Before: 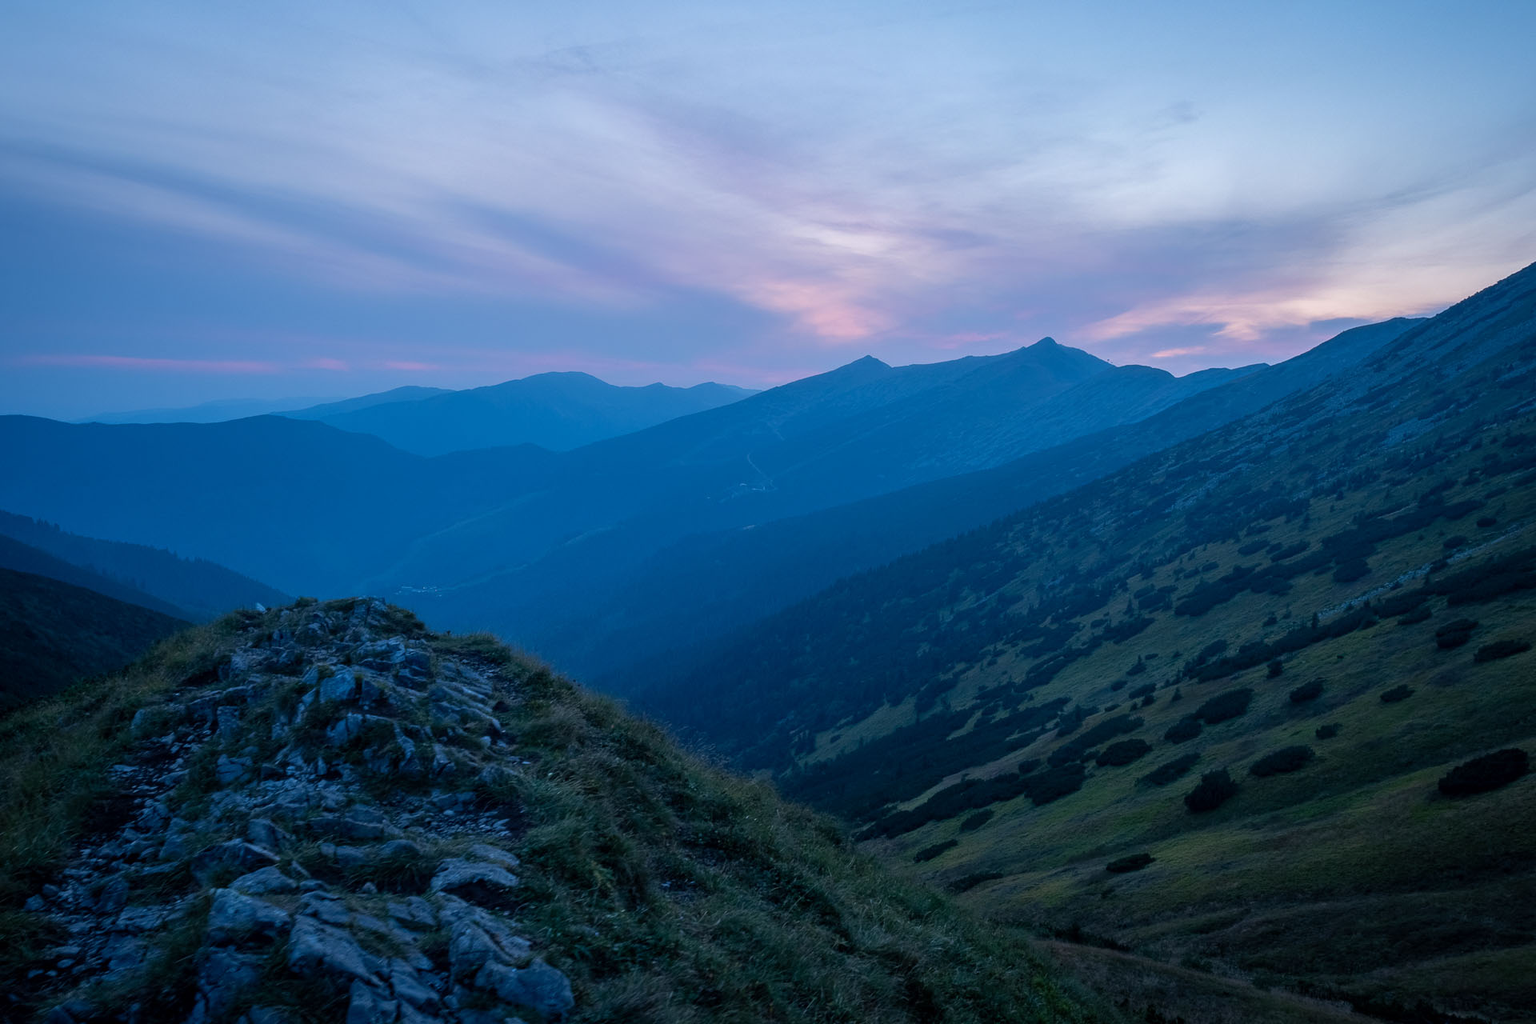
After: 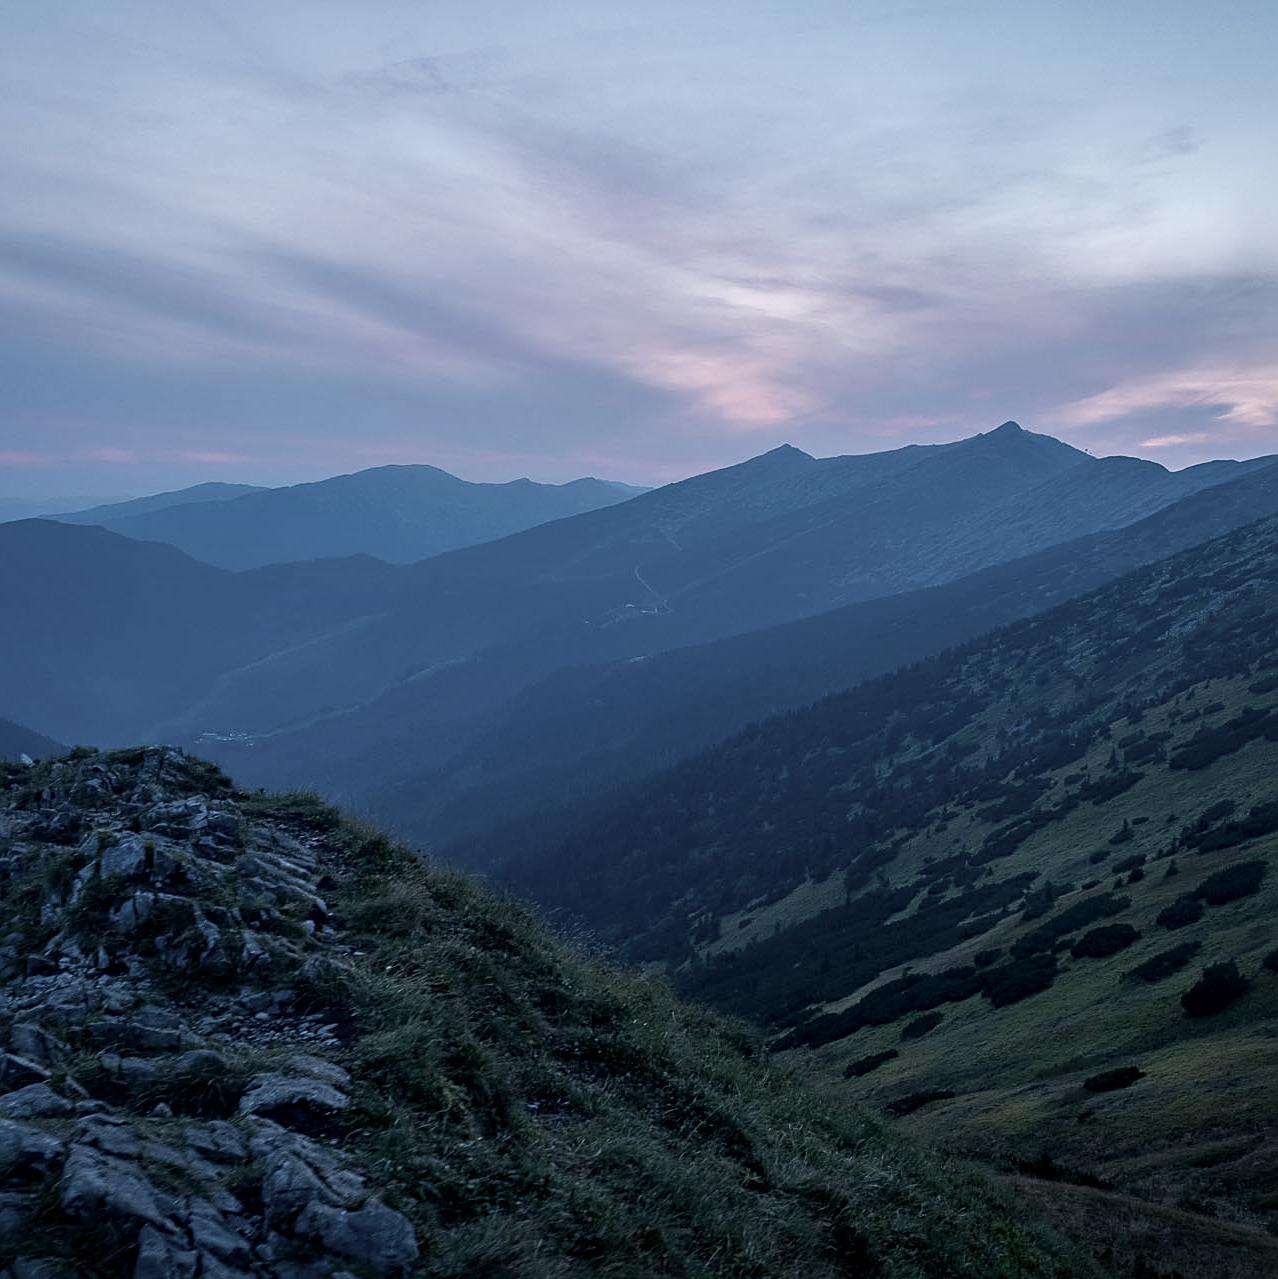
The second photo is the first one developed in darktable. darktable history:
crop and rotate: left 15.595%, right 17.794%
local contrast: mode bilateral grid, contrast 21, coarseness 50, detail 120%, midtone range 0.2
sharpen: on, module defaults
contrast brightness saturation: contrast 0.096, saturation -0.358
exposure: exposure -0.01 EV, compensate highlight preservation false
